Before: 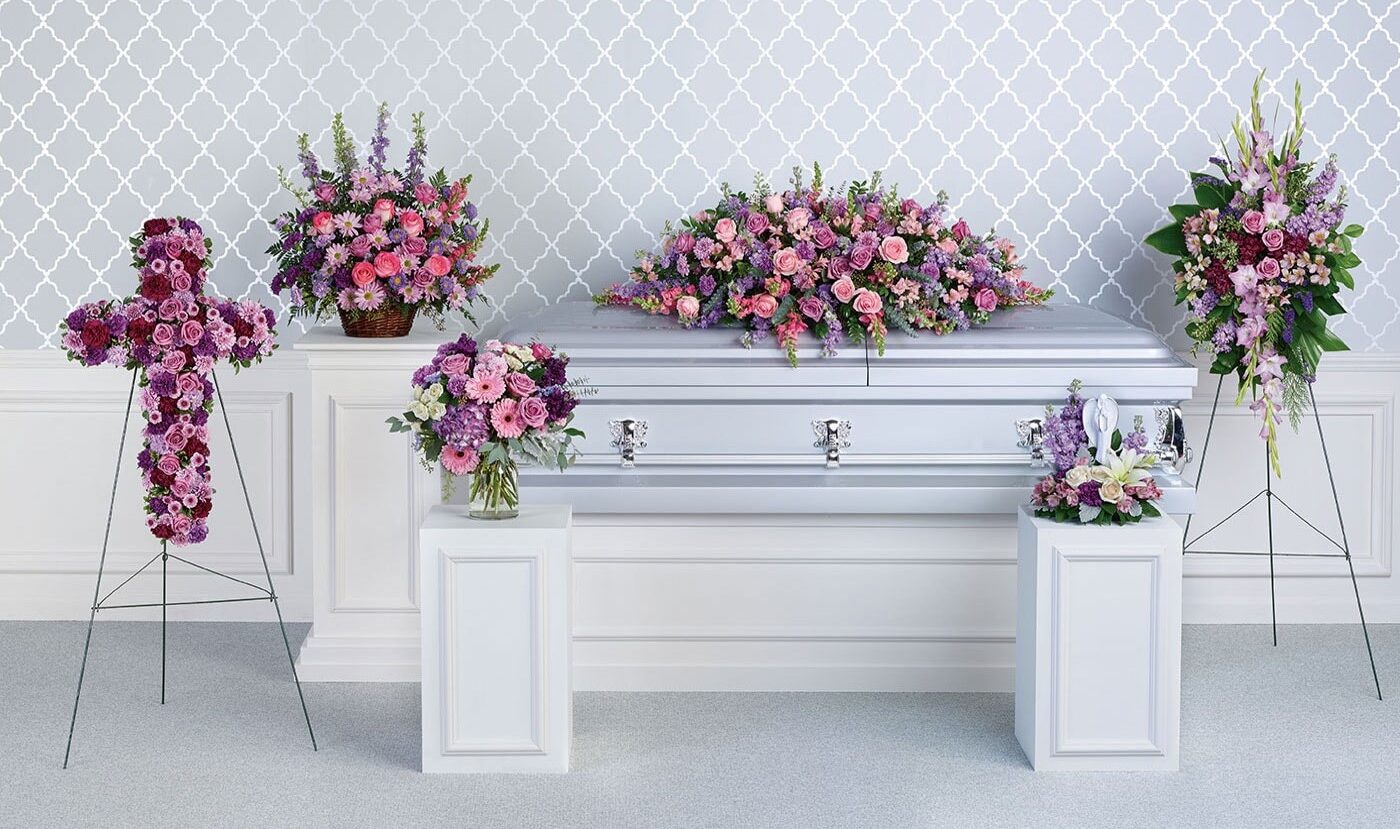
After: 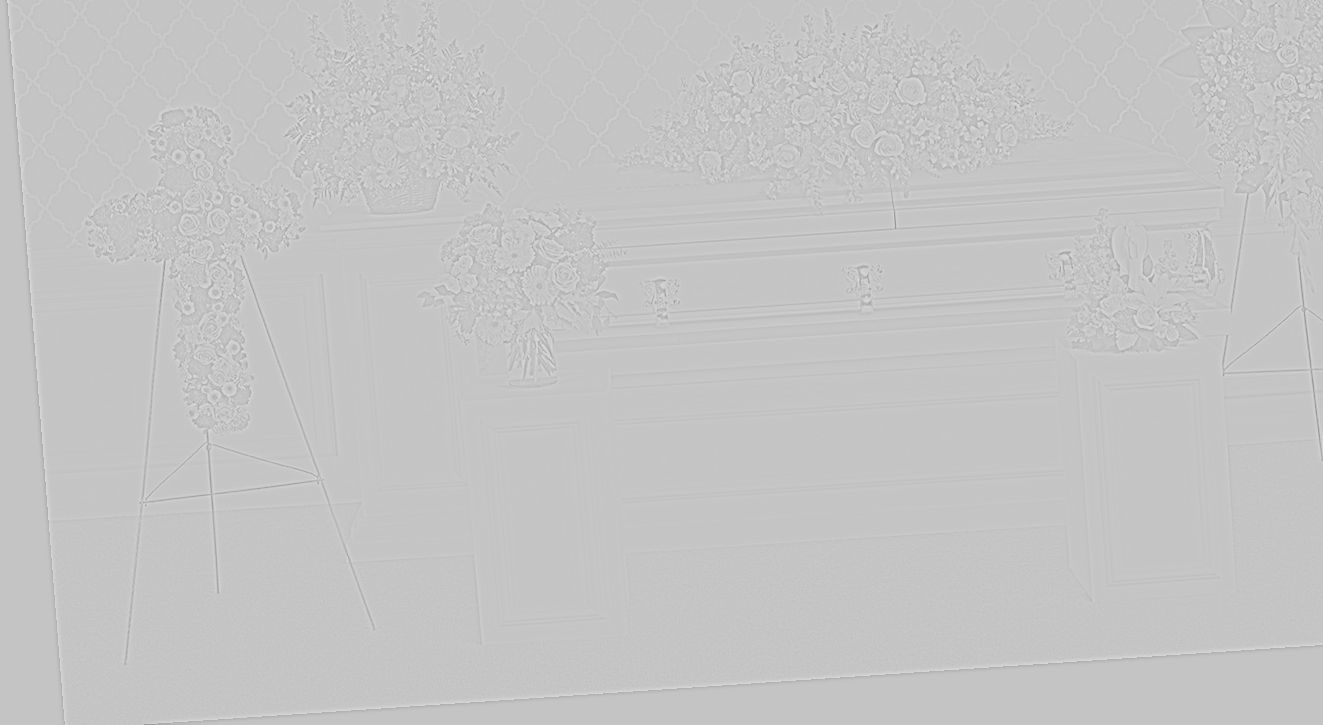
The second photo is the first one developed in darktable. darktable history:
filmic rgb: middle gray luminance 2.5%, black relative exposure -10 EV, white relative exposure 7 EV, threshold 6 EV, dynamic range scaling 10%, target black luminance 0%, hardness 3.19, latitude 44.39%, contrast 0.682, highlights saturation mix 5%, shadows ↔ highlights balance 13.63%, add noise in highlights 0, color science v3 (2019), use custom middle-gray values true, iterations of high-quality reconstruction 0, contrast in highlights soft, enable highlight reconstruction true
crop: top 20.916%, right 9.437%, bottom 0.316%
exposure: black level correction -0.008, exposure 0.067 EV, compensate highlight preservation false
rotate and perspective: rotation -4.2°, shear 0.006, automatic cropping off
highpass: sharpness 5.84%, contrast boost 8.44%
